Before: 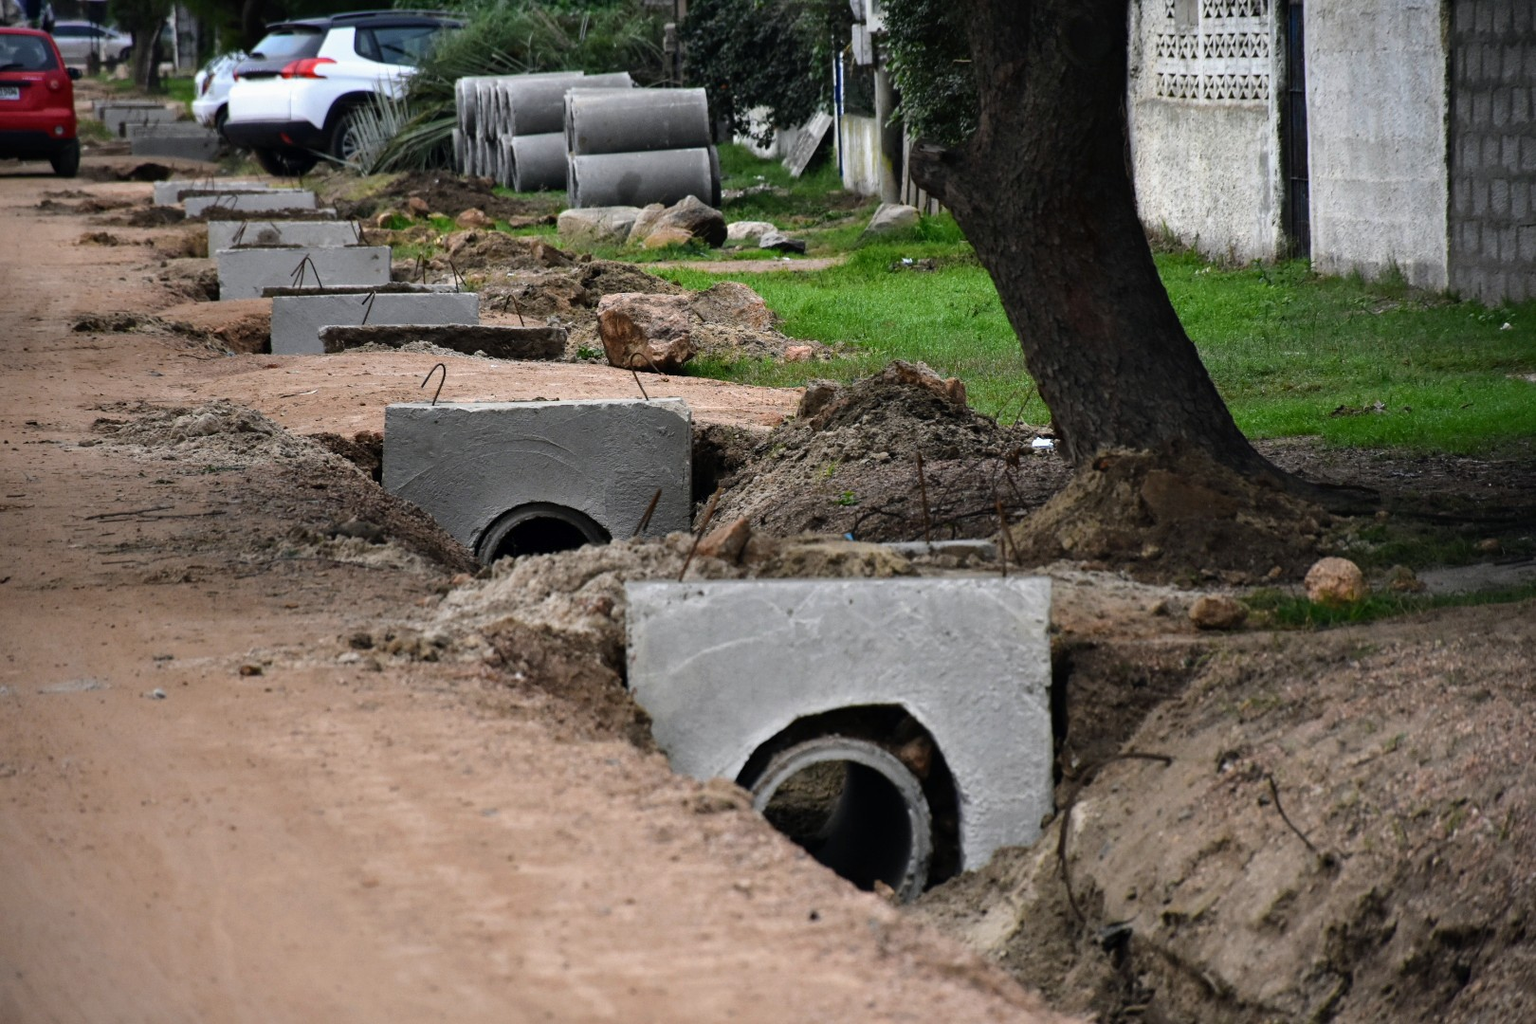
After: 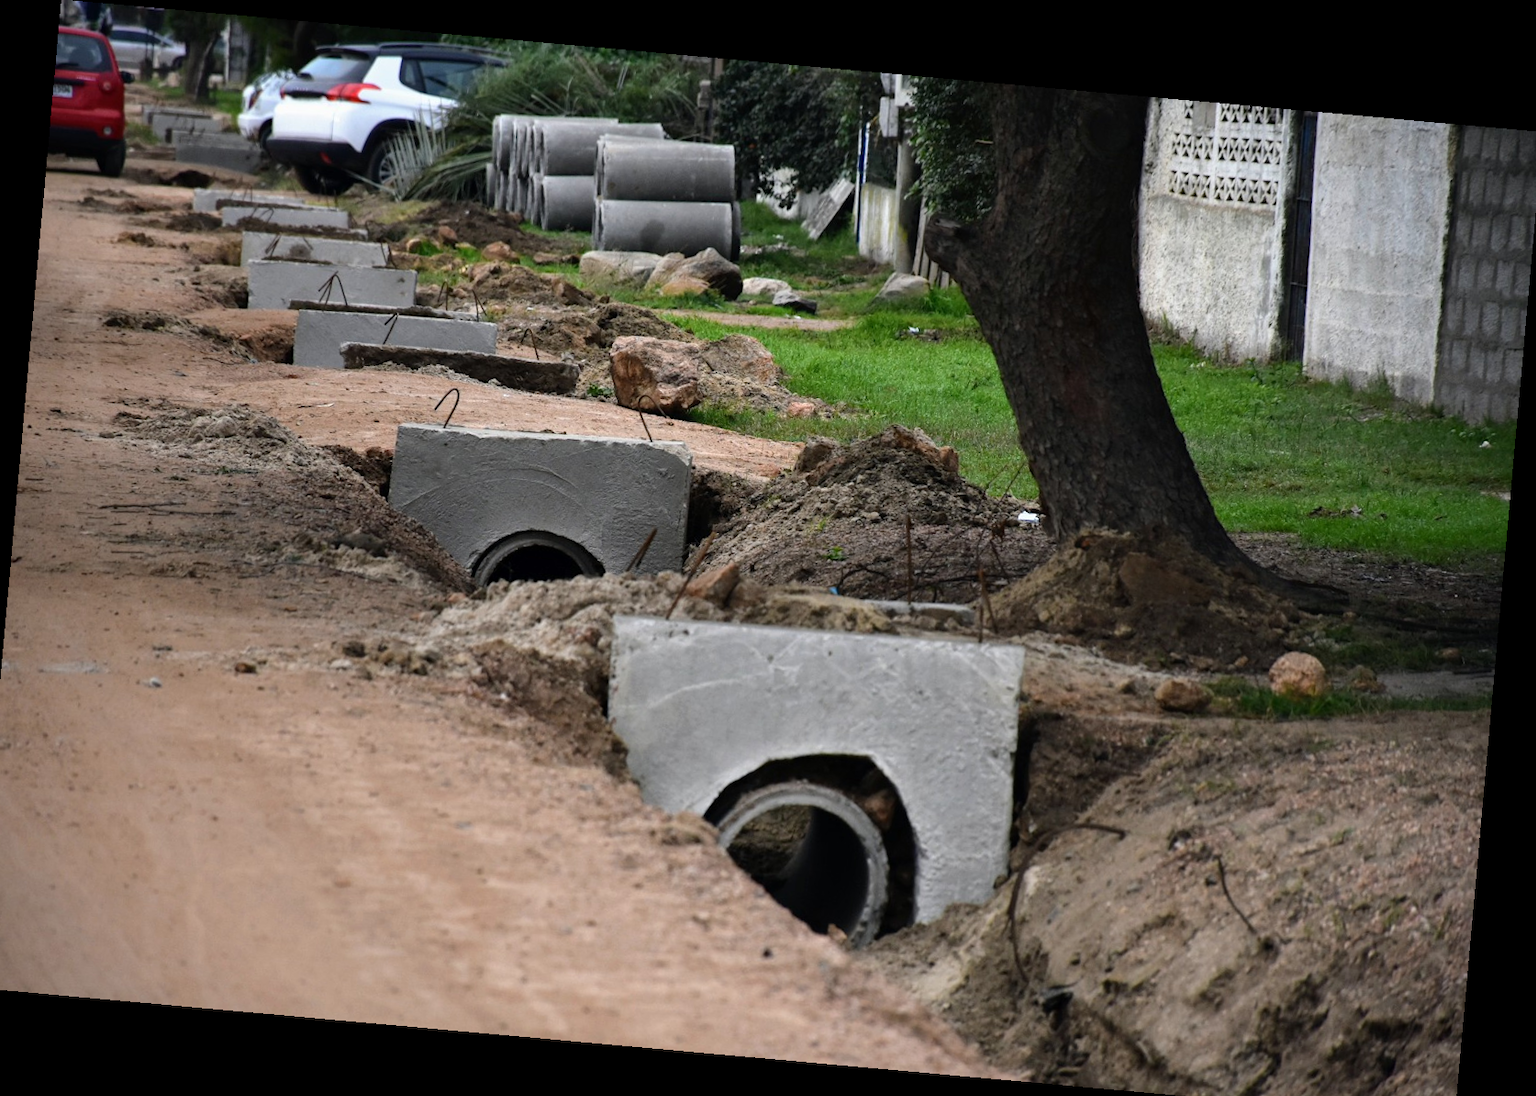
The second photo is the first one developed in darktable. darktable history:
crop: left 1.743%, right 0.268%, bottom 2.011%
rotate and perspective: rotation 5.12°, automatic cropping off
